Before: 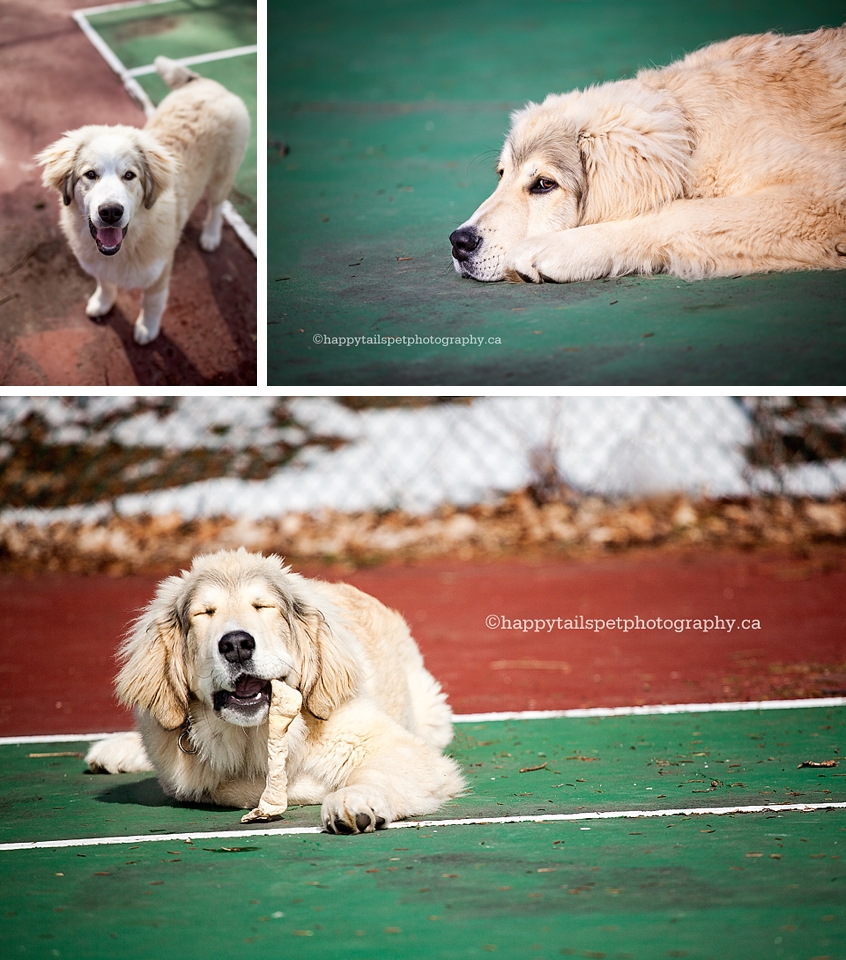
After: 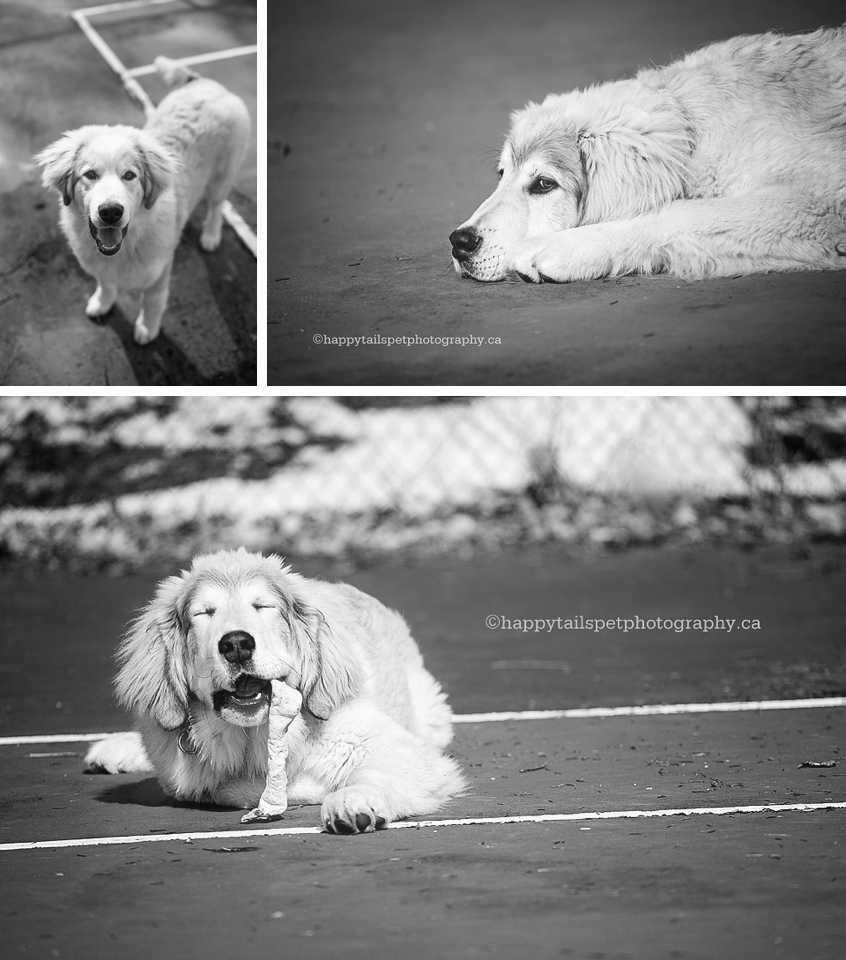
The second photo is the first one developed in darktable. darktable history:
monochrome: a 0, b 0, size 0.5, highlights 0.57
haze removal: strength -0.05
